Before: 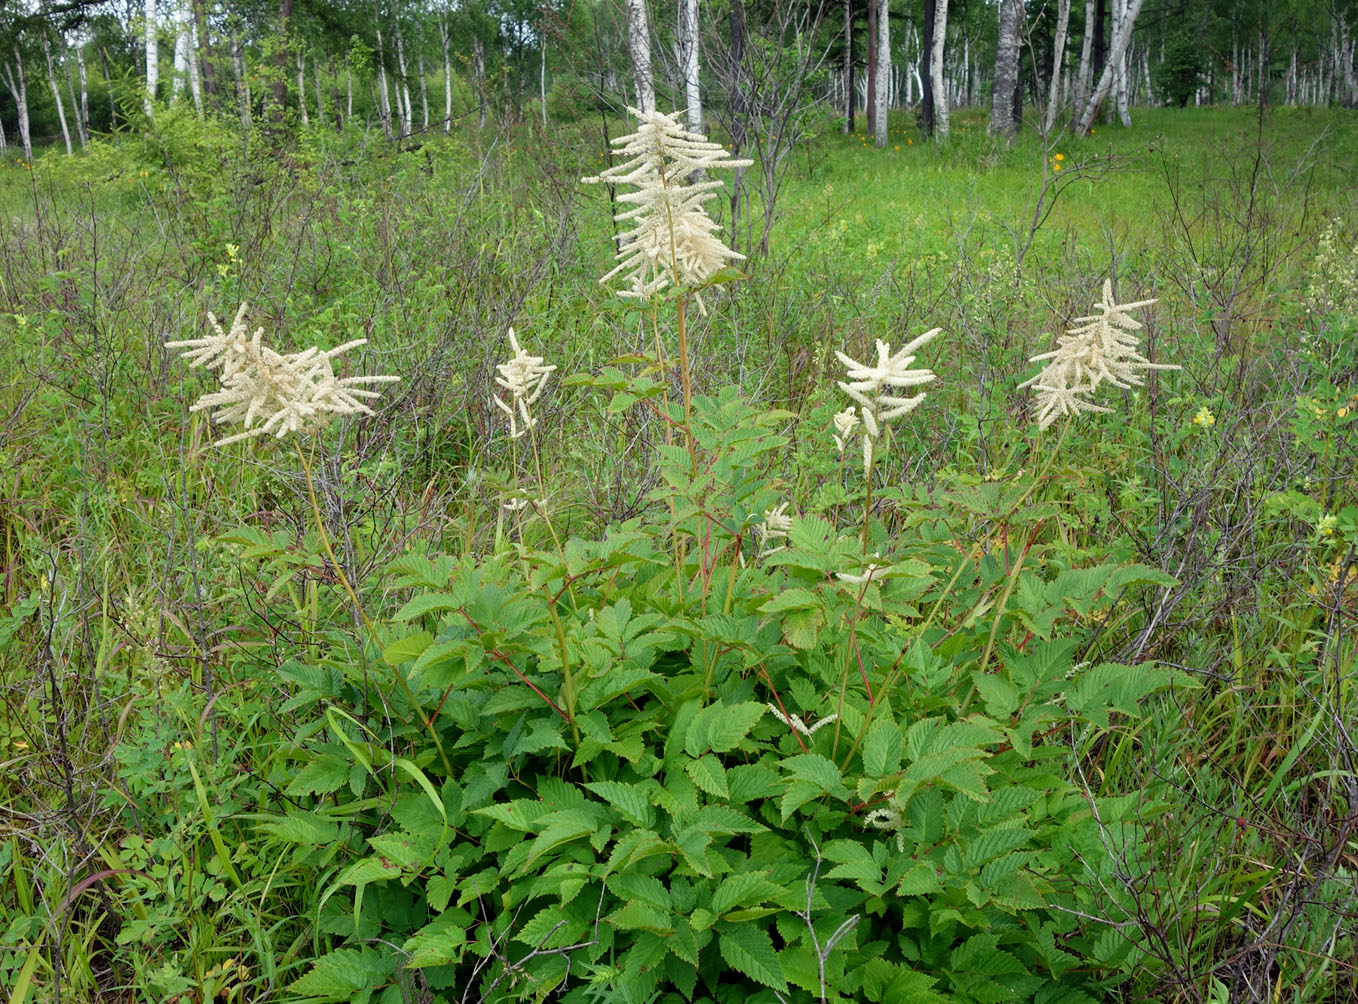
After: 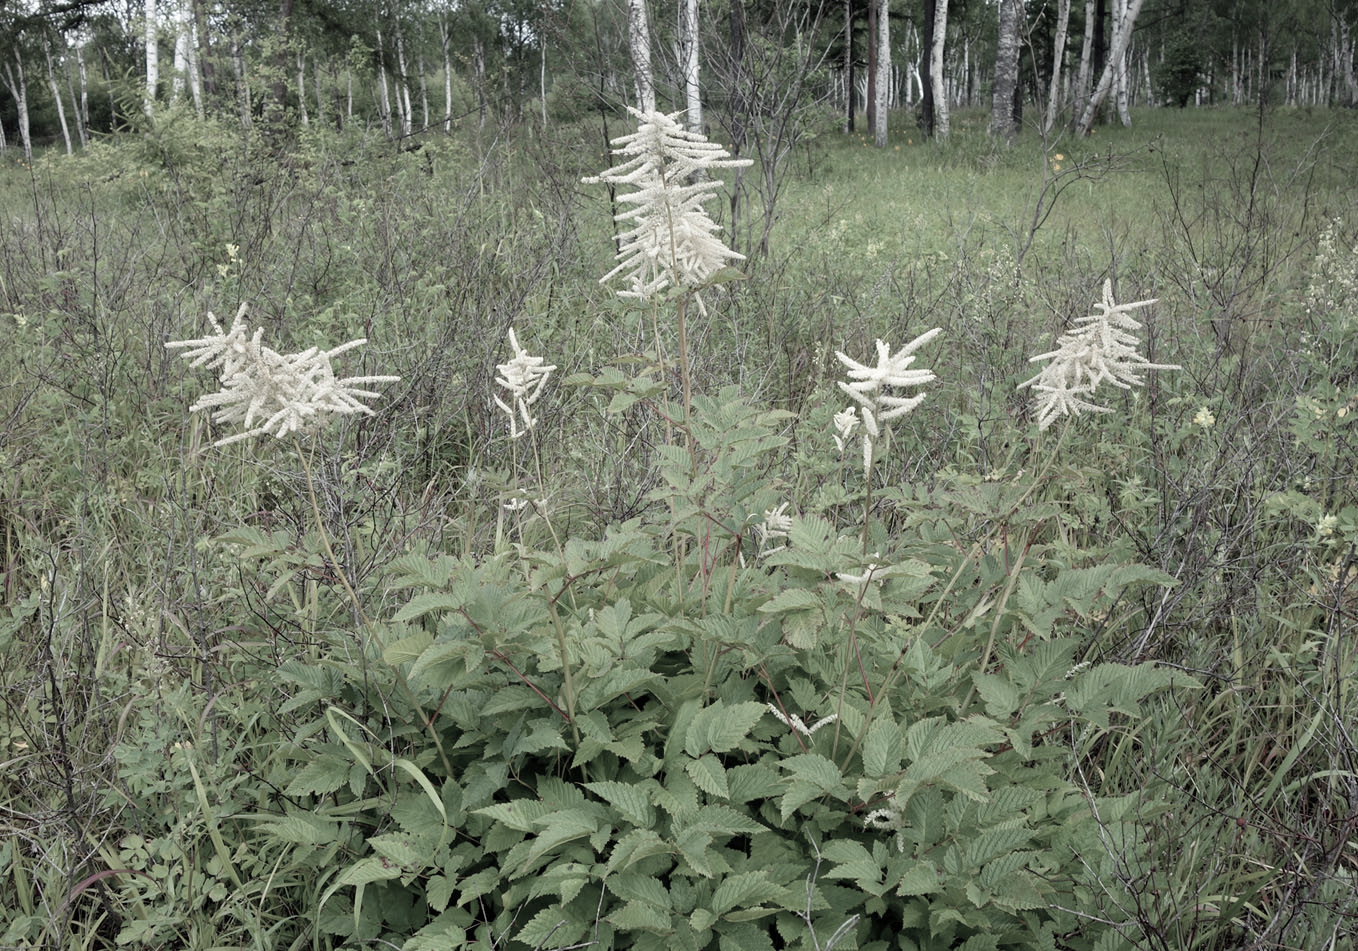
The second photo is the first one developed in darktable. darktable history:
crop and rotate: top 0.013%, bottom 5.192%
color zones: curves: ch1 [(0, 0.34) (0.143, 0.164) (0.286, 0.152) (0.429, 0.176) (0.571, 0.173) (0.714, 0.188) (0.857, 0.199) (1, 0.34)]
